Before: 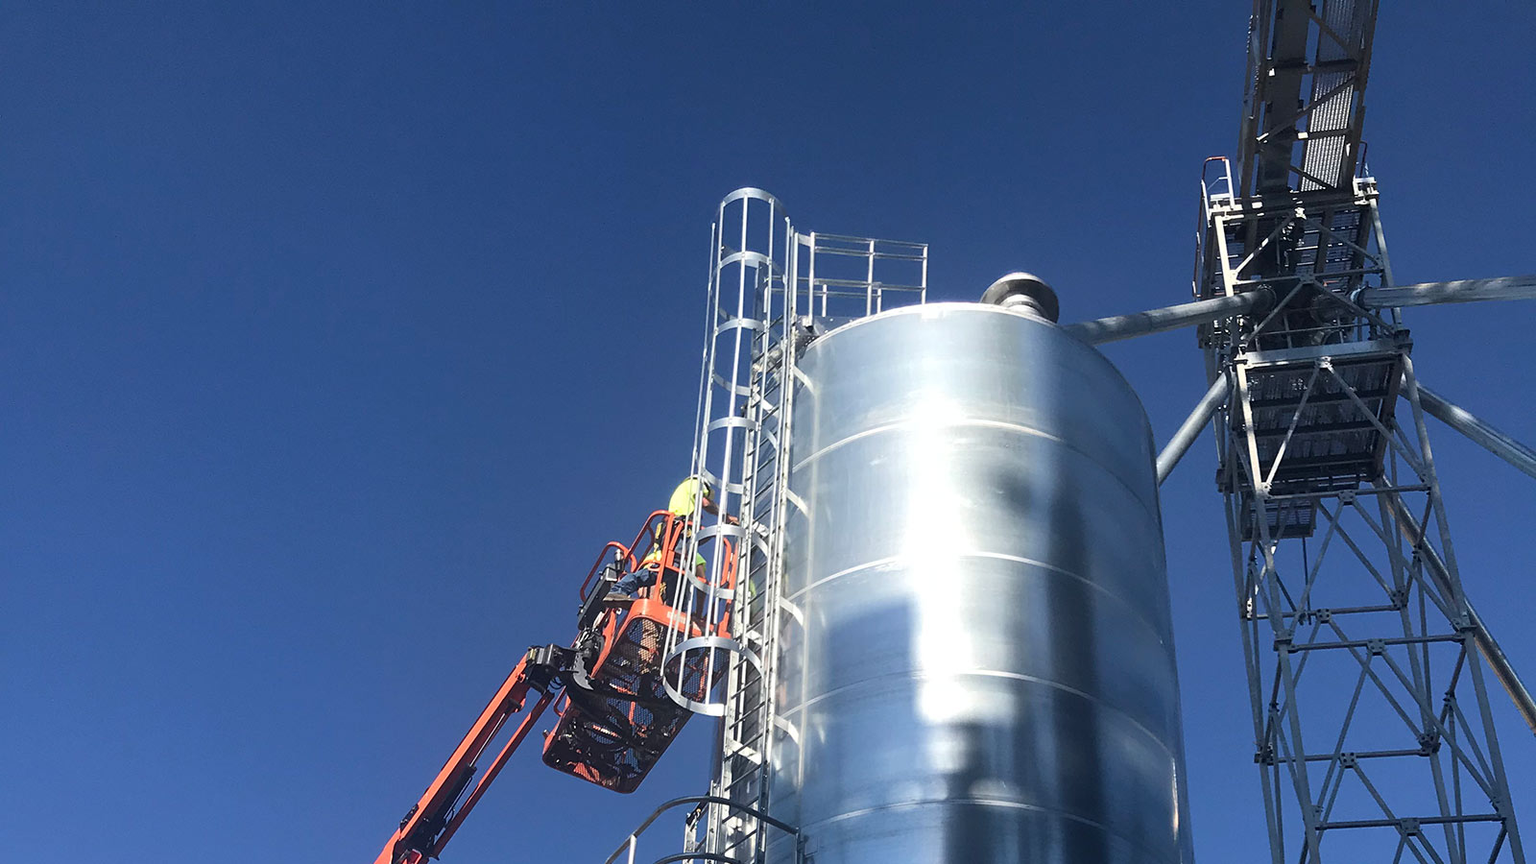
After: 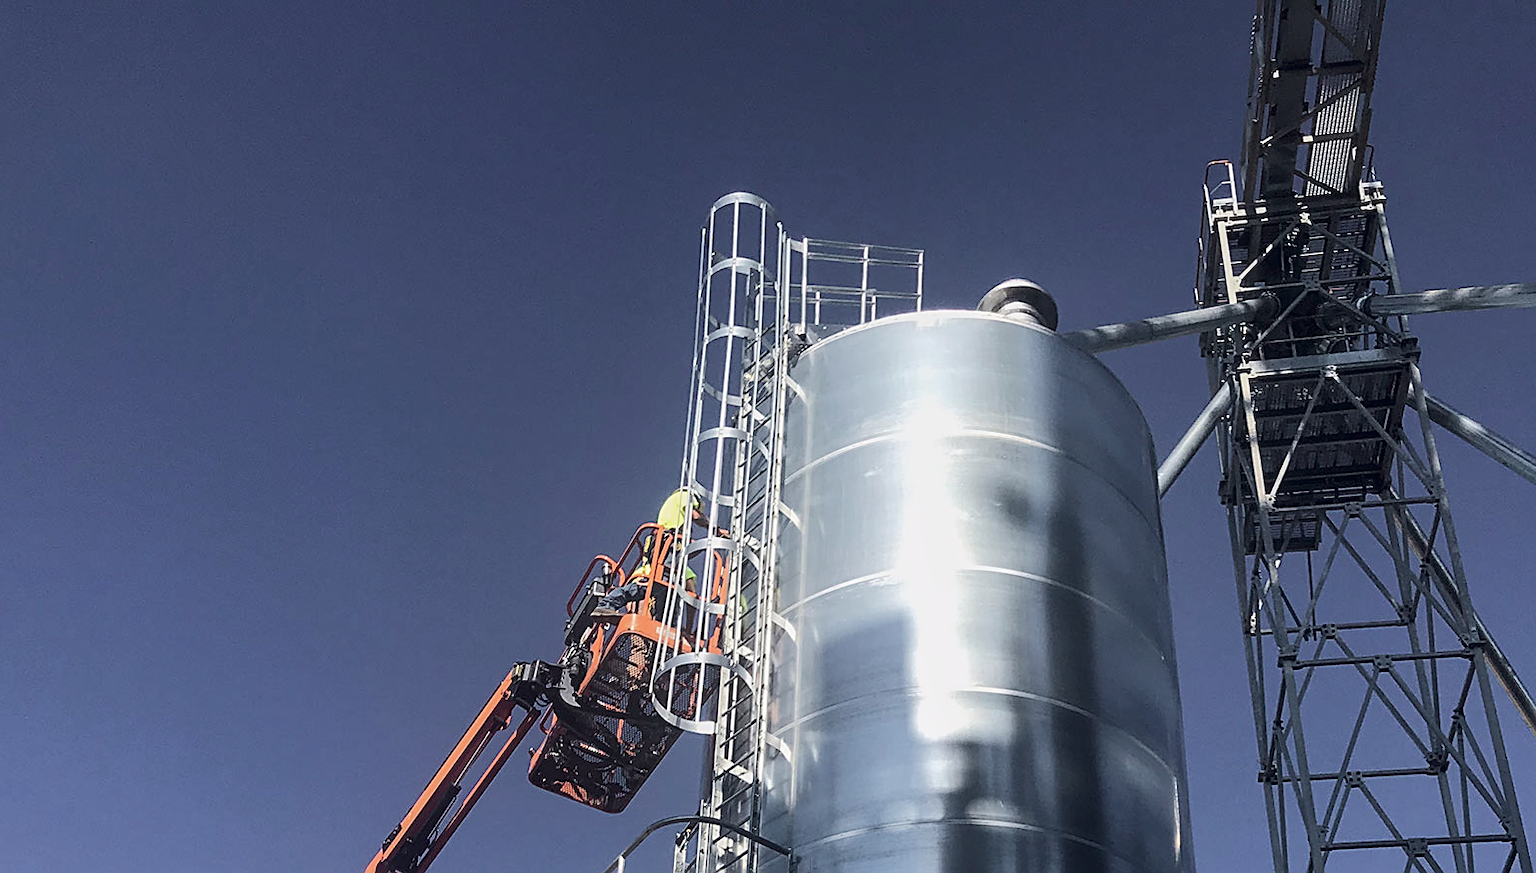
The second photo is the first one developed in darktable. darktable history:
crop and rotate: left 1.774%, right 0.633%, bottom 1.28%
tone curve: curves: ch0 [(0, 0) (0.052, 0.018) (0.236, 0.207) (0.41, 0.417) (0.485, 0.518) (0.54, 0.584) (0.625, 0.666) (0.845, 0.828) (0.994, 0.964)]; ch1 [(0, 0) (0.136, 0.146) (0.317, 0.34) (0.382, 0.408) (0.434, 0.441) (0.472, 0.479) (0.498, 0.501) (0.557, 0.558) (0.616, 0.59) (0.739, 0.7) (1, 1)]; ch2 [(0, 0) (0.352, 0.403) (0.447, 0.466) (0.482, 0.482) (0.528, 0.526) (0.586, 0.577) (0.618, 0.621) (0.785, 0.747) (1, 1)], color space Lab, independent channels, preserve colors none
sharpen: on, module defaults
local contrast: detail 110%
